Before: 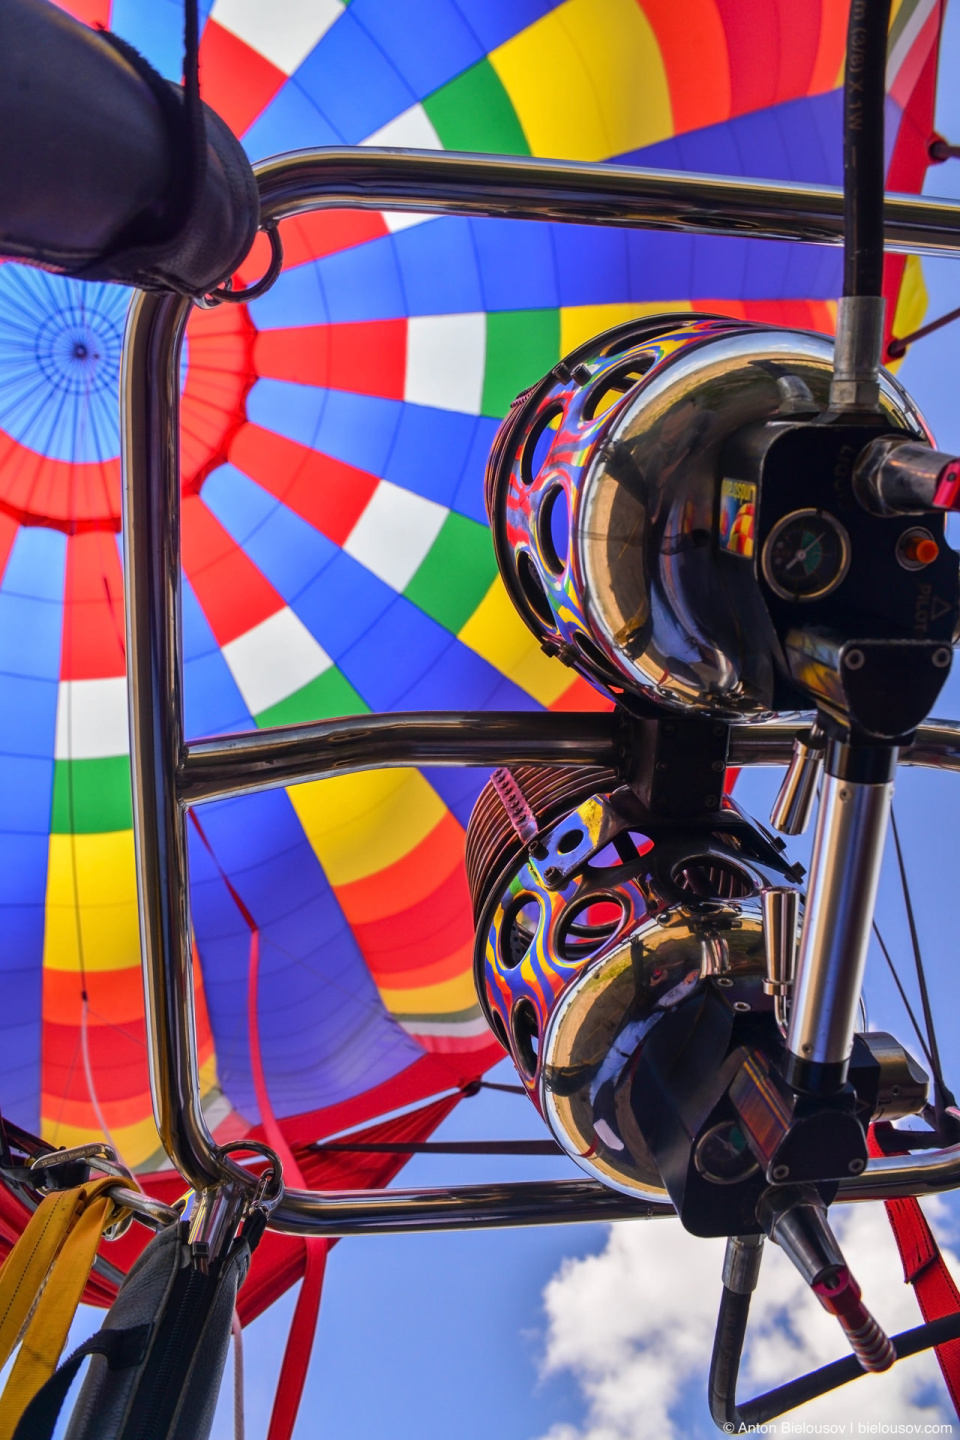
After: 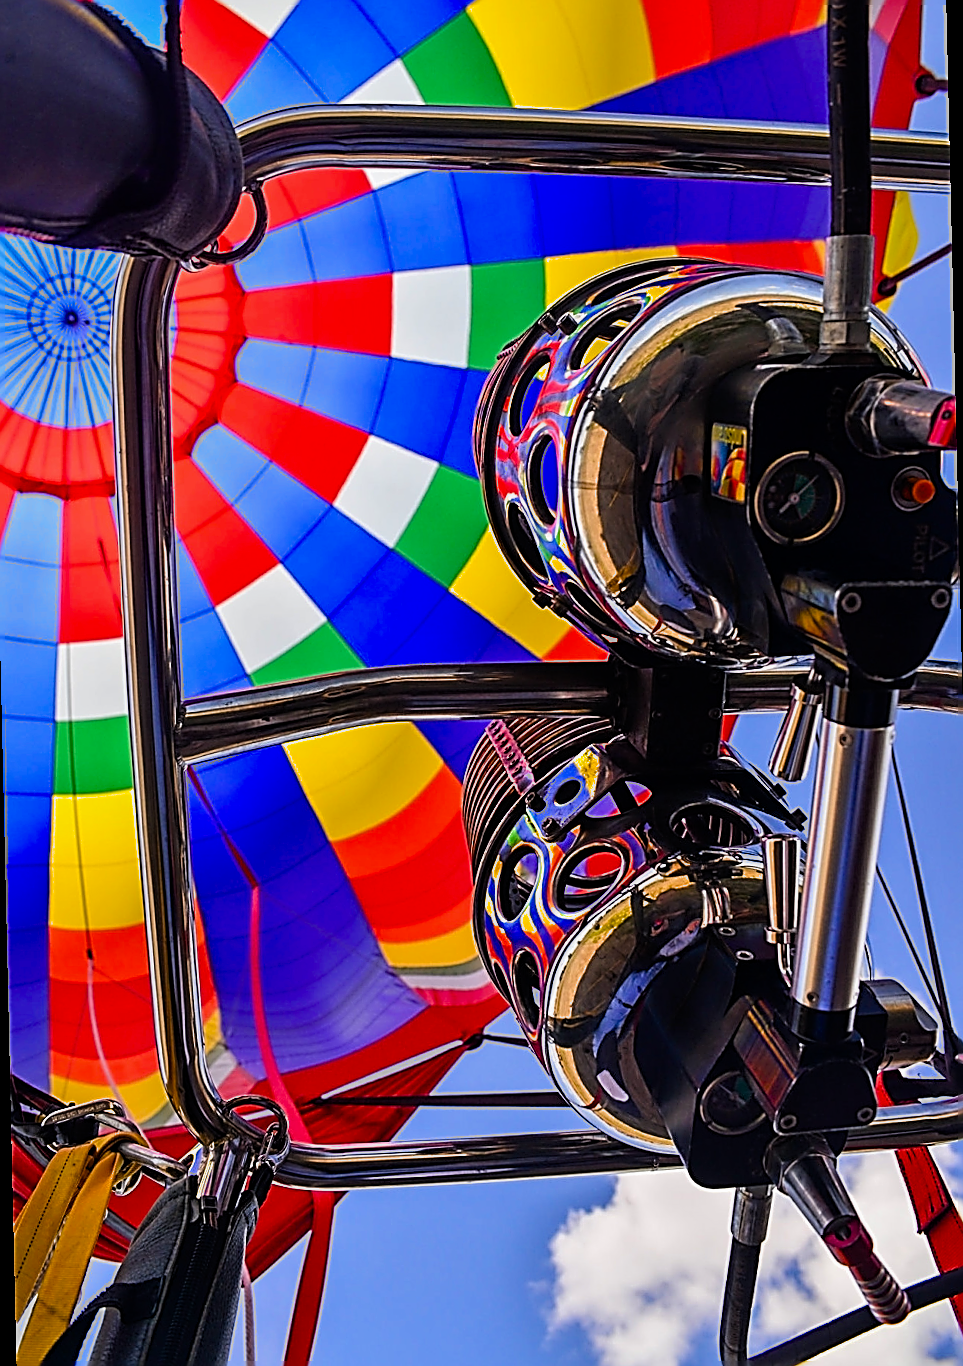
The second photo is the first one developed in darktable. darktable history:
sharpen: amount 2
filmic rgb: middle gray luminance 18.42%, black relative exposure -11.45 EV, white relative exposure 2.55 EV, threshold 6 EV, target black luminance 0%, hardness 8.41, latitude 99%, contrast 1.084, shadows ↔ highlights balance 0.505%, add noise in highlights 0, preserve chrominance max RGB, color science v3 (2019), use custom middle-gray values true, iterations of high-quality reconstruction 0, contrast in highlights soft, enable highlight reconstruction true
exposure: compensate highlight preservation false
rotate and perspective: rotation -1.32°, lens shift (horizontal) -0.031, crop left 0.015, crop right 0.985, crop top 0.047, crop bottom 0.982
color balance rgb: linear chroma grading › shadows -8%, linear chroma grading › global chroma 10%, perceptual saturation grading › global saturation 2%, perceptual saturation grading › highlights -2%, perceptual saturation grading › mid-tones 4%, perceptual saturation grading › shadows 8%, perceptual brilliance grading › global brilliance 2%, perceptual brilliance grading › highlights -4%, global vibrance 16%, saturation formula JzAzBz (2021)
